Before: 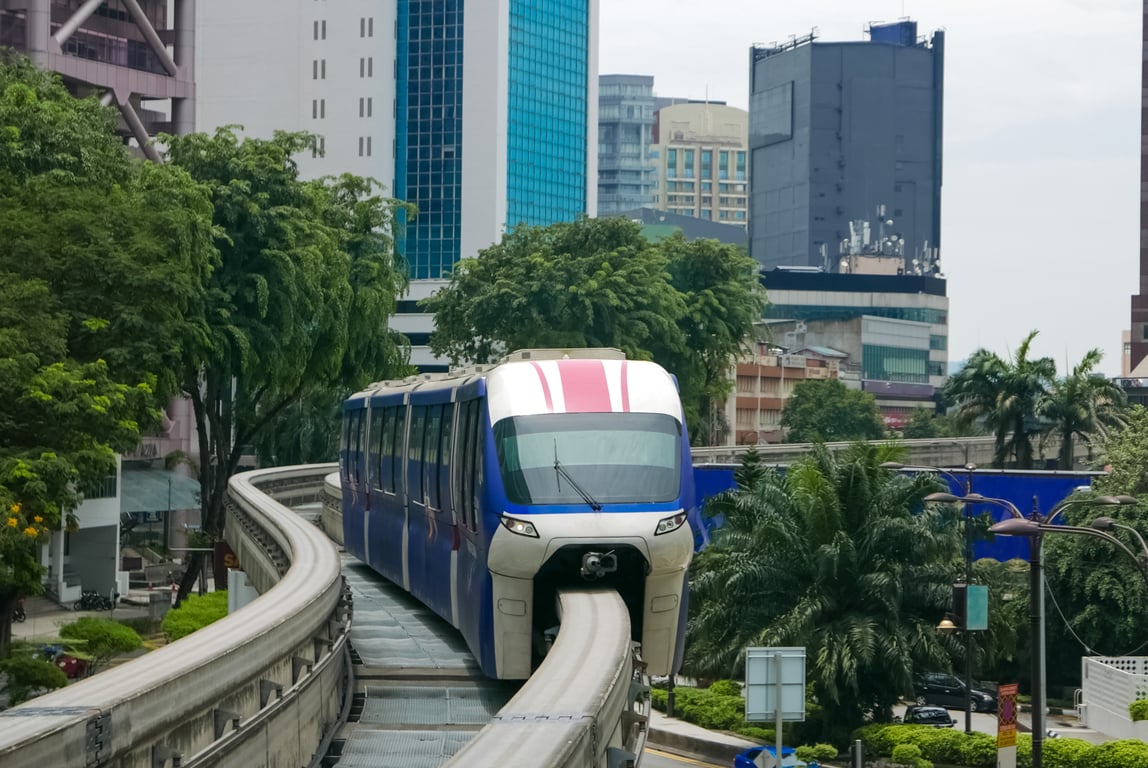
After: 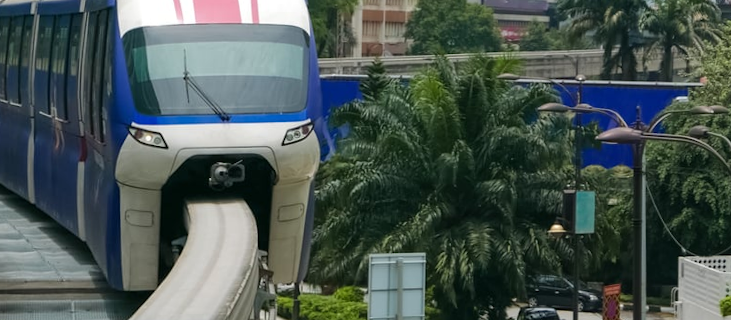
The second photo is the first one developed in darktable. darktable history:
rotate and perspective: rotation 0.679°, lens shift (horizontal) 0.136, crop left 0.009, crop right 0.991, crop top 0.078, crop bottom 0.95
crop and rotate: left 35.509%, top 50.238%, bottom 4.934%
